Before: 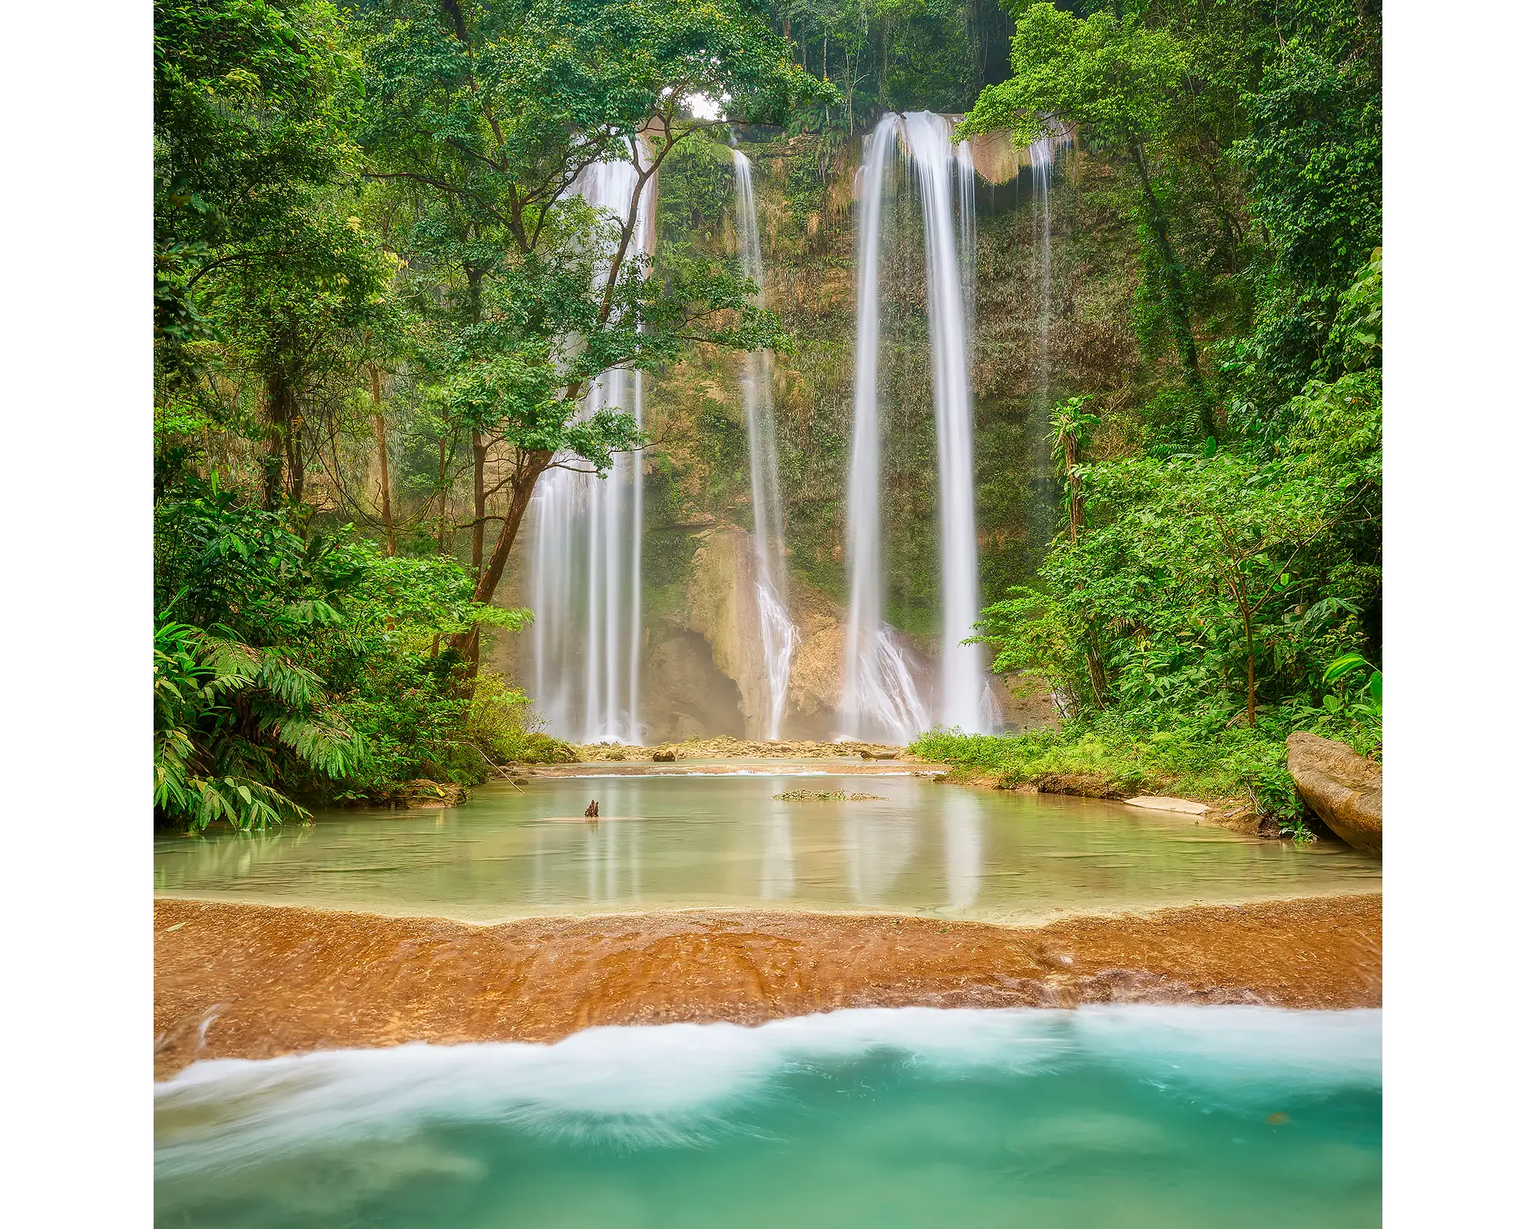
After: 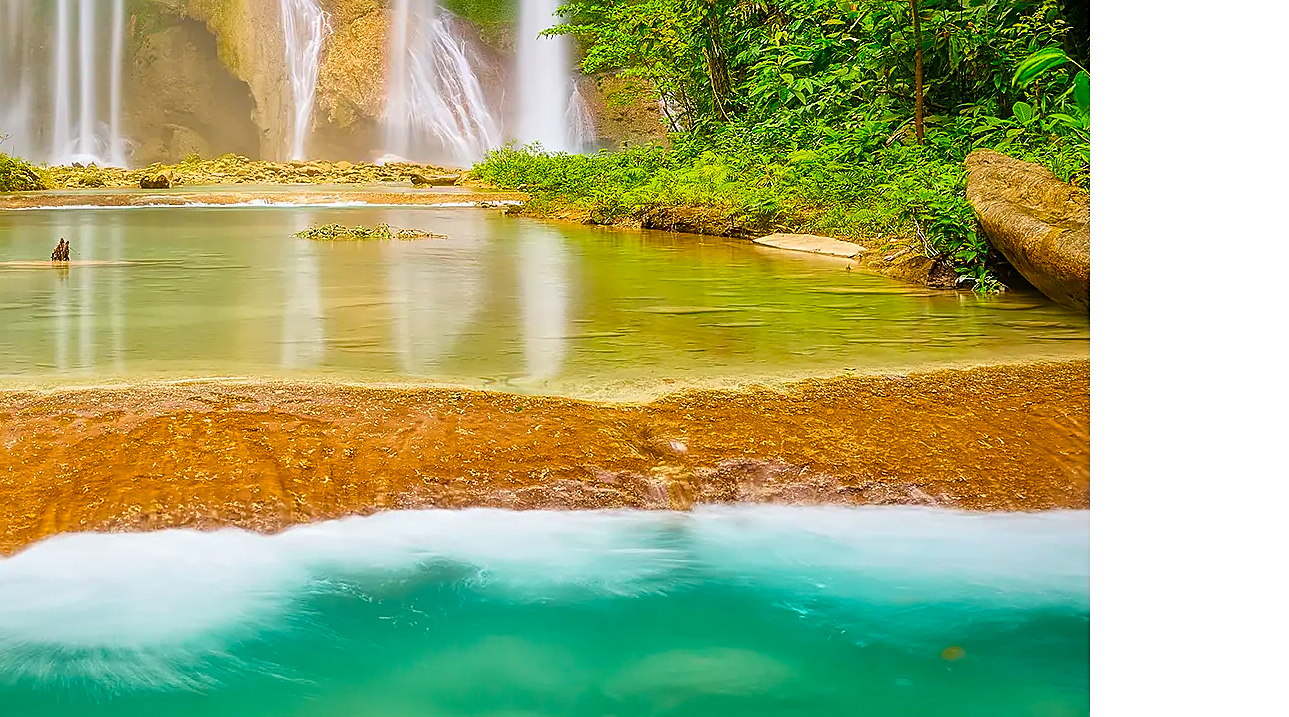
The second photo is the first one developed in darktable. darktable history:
sharpen: on, module defaults
color balance rgb: linear chroma grading › global chroma 15%, perceptual saturation grading › global saturation 30%
crop and rotate: left 35.509%, top 50.238%, bottom 4.934%
